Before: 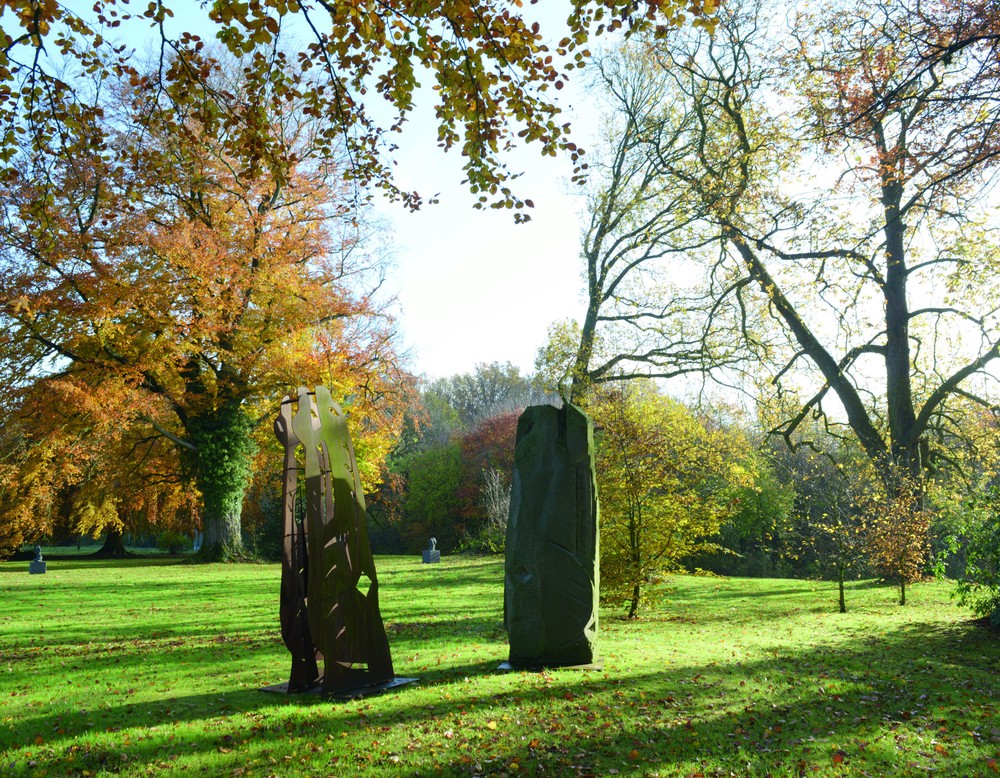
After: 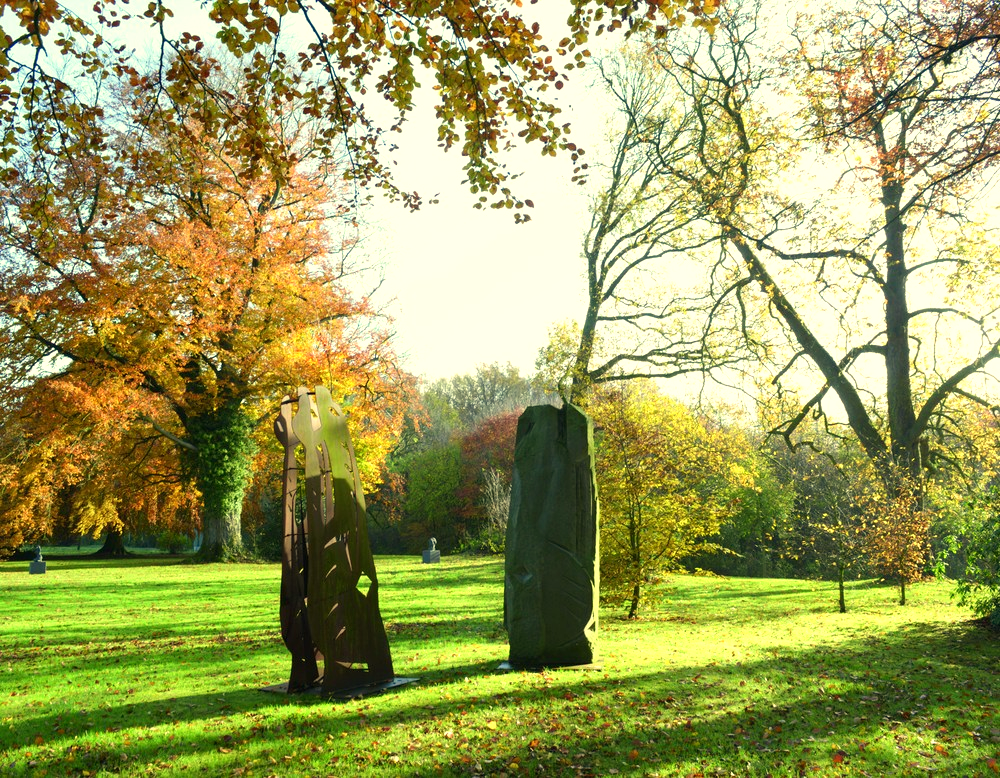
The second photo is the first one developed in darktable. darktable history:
exposure: black level correction 0.001, exposure 0.5 EV, compensate exposure bias true, compensate highlight preservation false
white balance: red 1.08, blue 0.791
